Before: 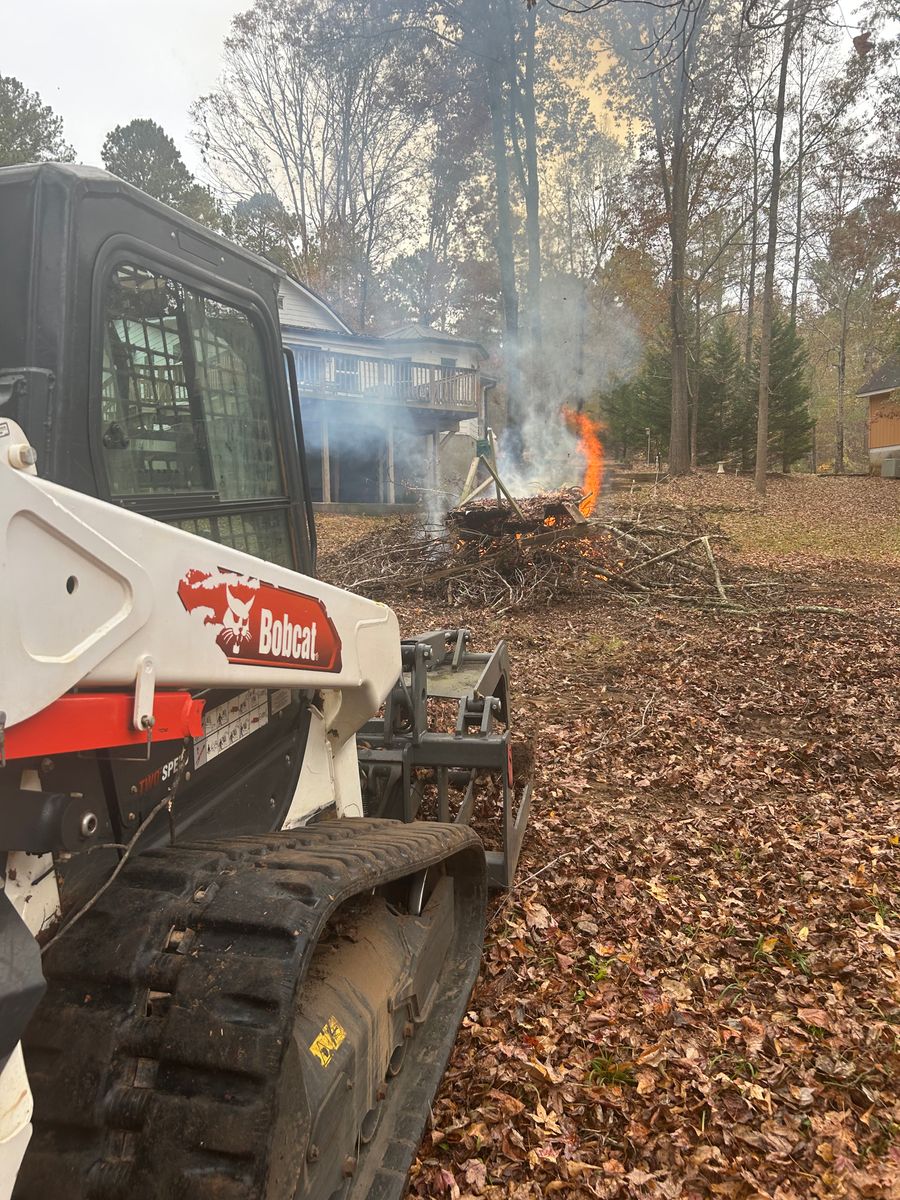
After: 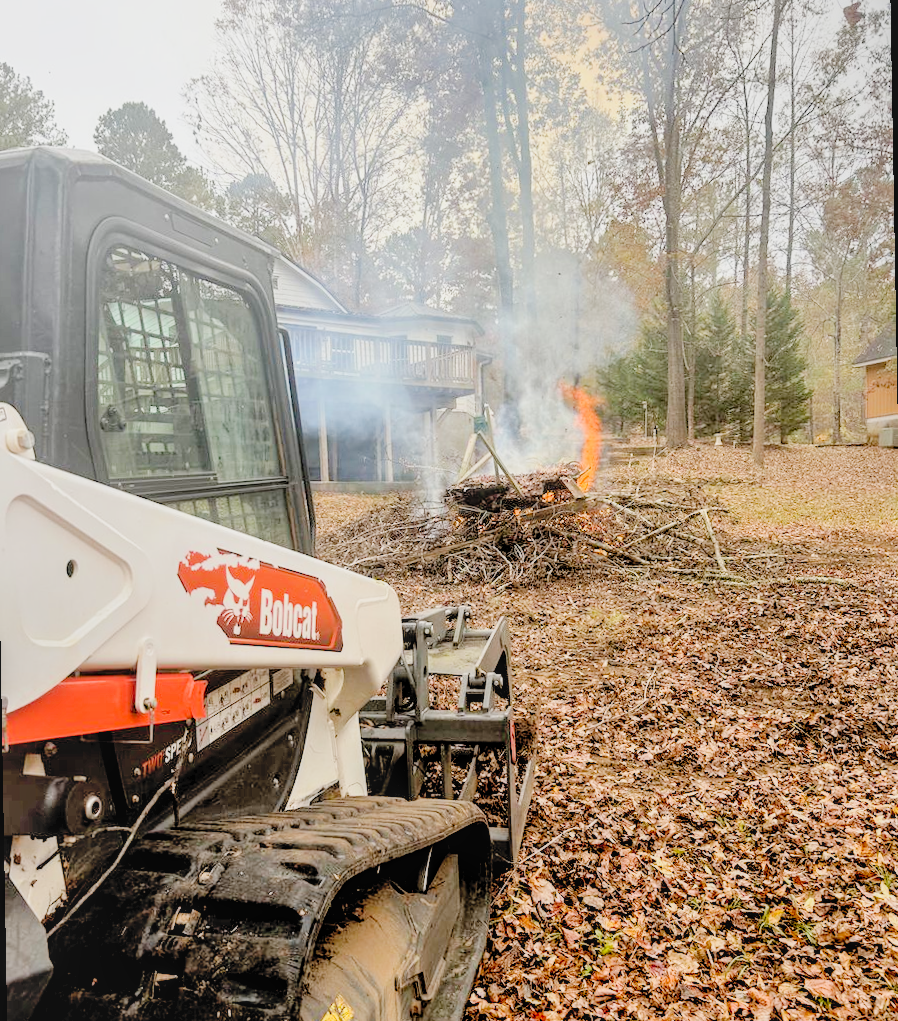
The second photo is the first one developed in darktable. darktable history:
crop and rotate: top 0%, bottom 11.49%
filmic rgb: black relative exposure -7.65 EV, white relative exposure 4.56 EV, hardness 3.61
color balance: output saturation 98.5%
rgb levels: levels [[0.027, 0.429, 0.996], [0, 0.5, 1], [0, 0.5, 1]]
local contrast: on, module defaults
tone curve: curves: ch0 [(0, 0) (0.003, 0.03) (0.011, 0.03) (0.025, 0.033) (0.044, 0.035) (0.069, 0.04) (0.1, 0.046) (0.136, 0.052) (0.177, 0.08) (0.224, 0.121) (0.277, 0.225) (0.335, 0.343) (0.399, 0.456) (0.468, 0.555) (0.543, 0.647) (0.623, 0.732) (0.709, 0.808) (0.801, 0.886) (0.898, 0.947) (1, 1)], preserve colors none
rotate and perspective: rotation -1°, crop left 0.011, crop right 0.989, crop top 0.025, crop bottom 0.975
